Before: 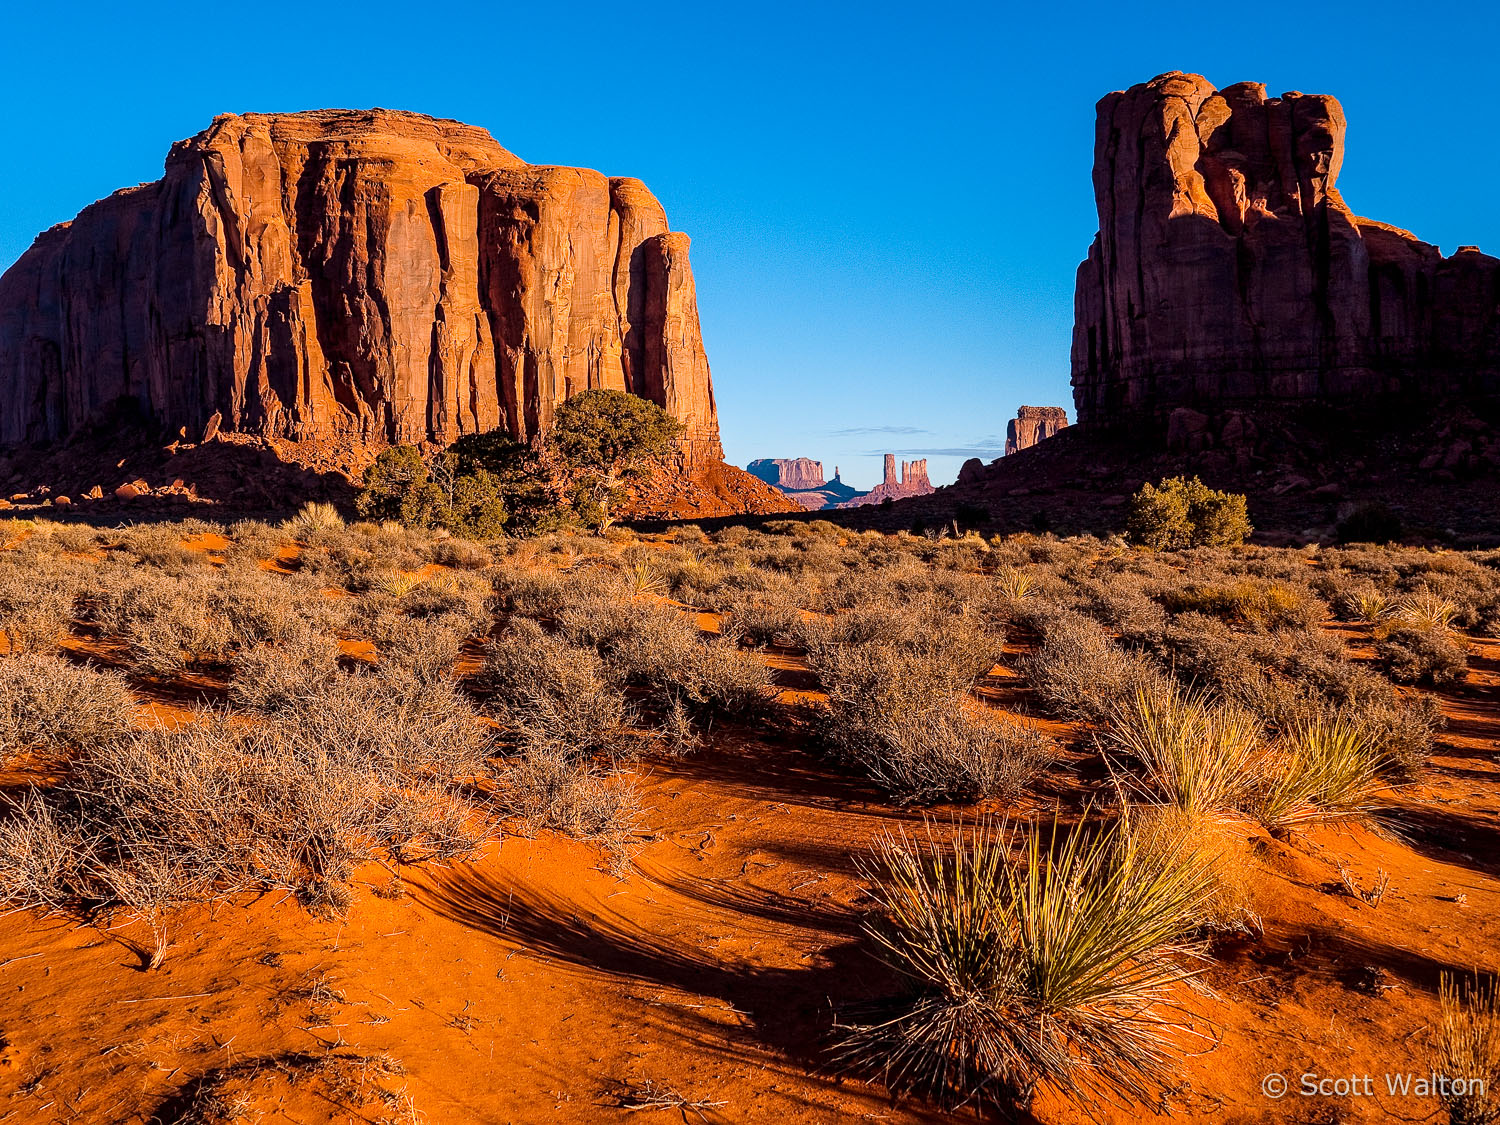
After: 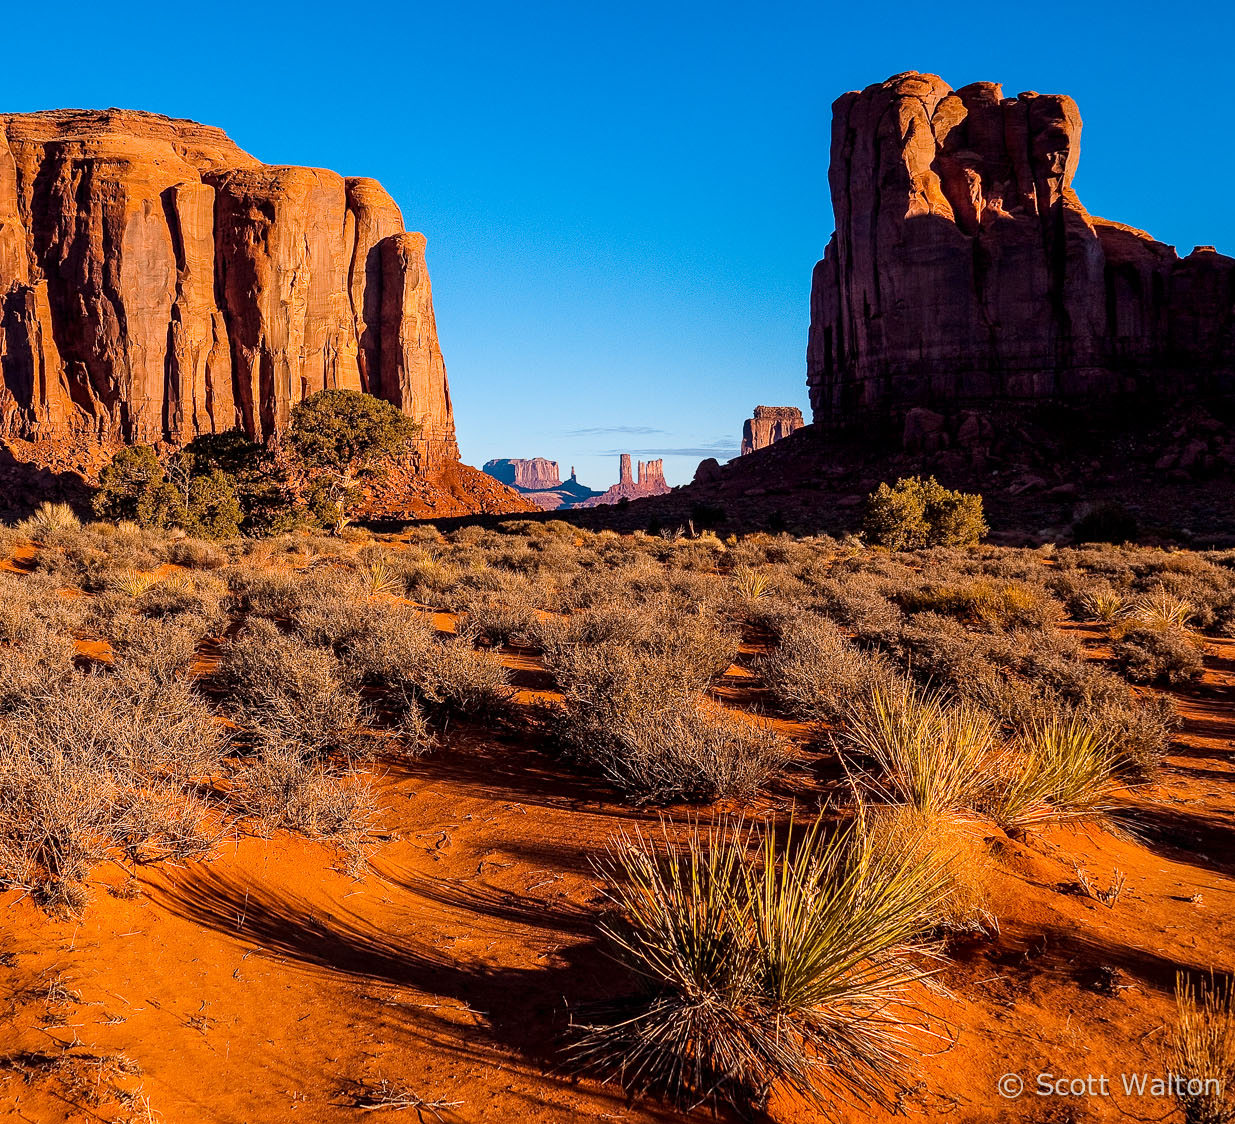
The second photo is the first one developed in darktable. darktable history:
crop: left 17.655%, bottom 0.035%
